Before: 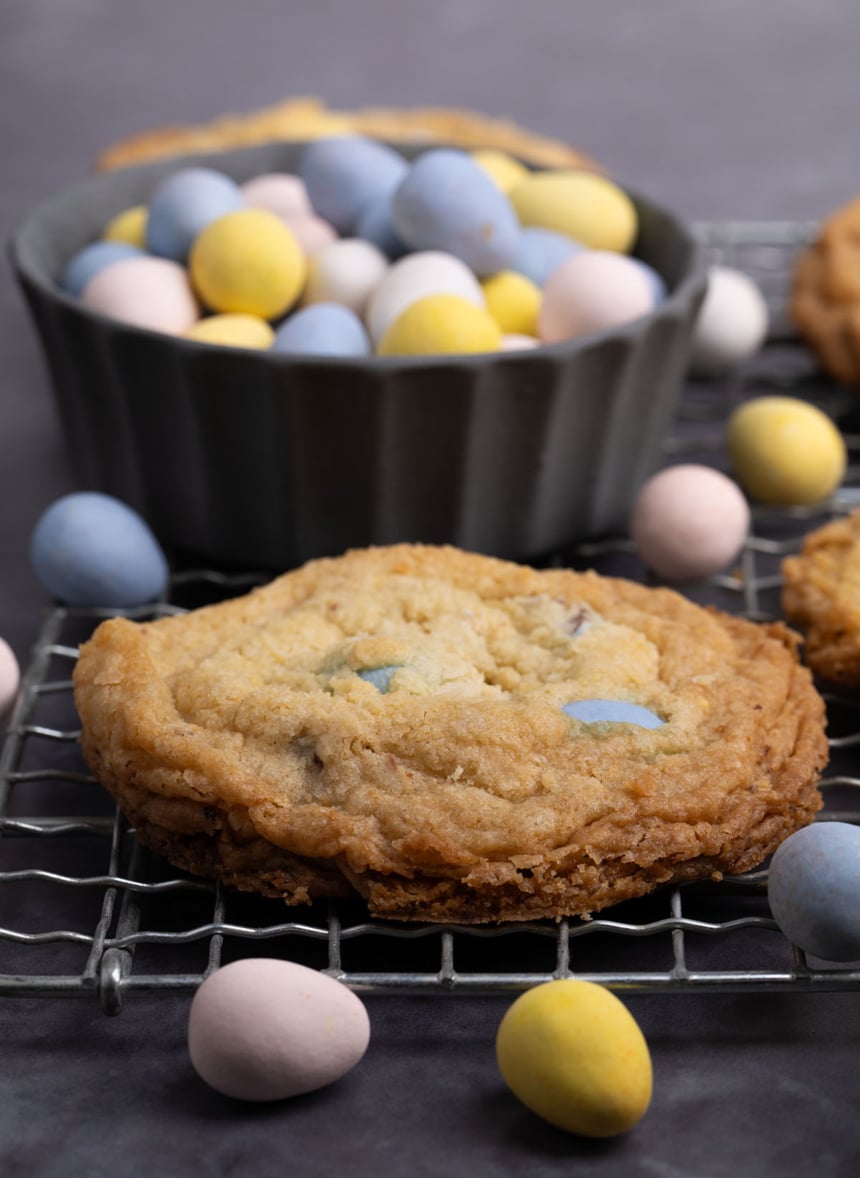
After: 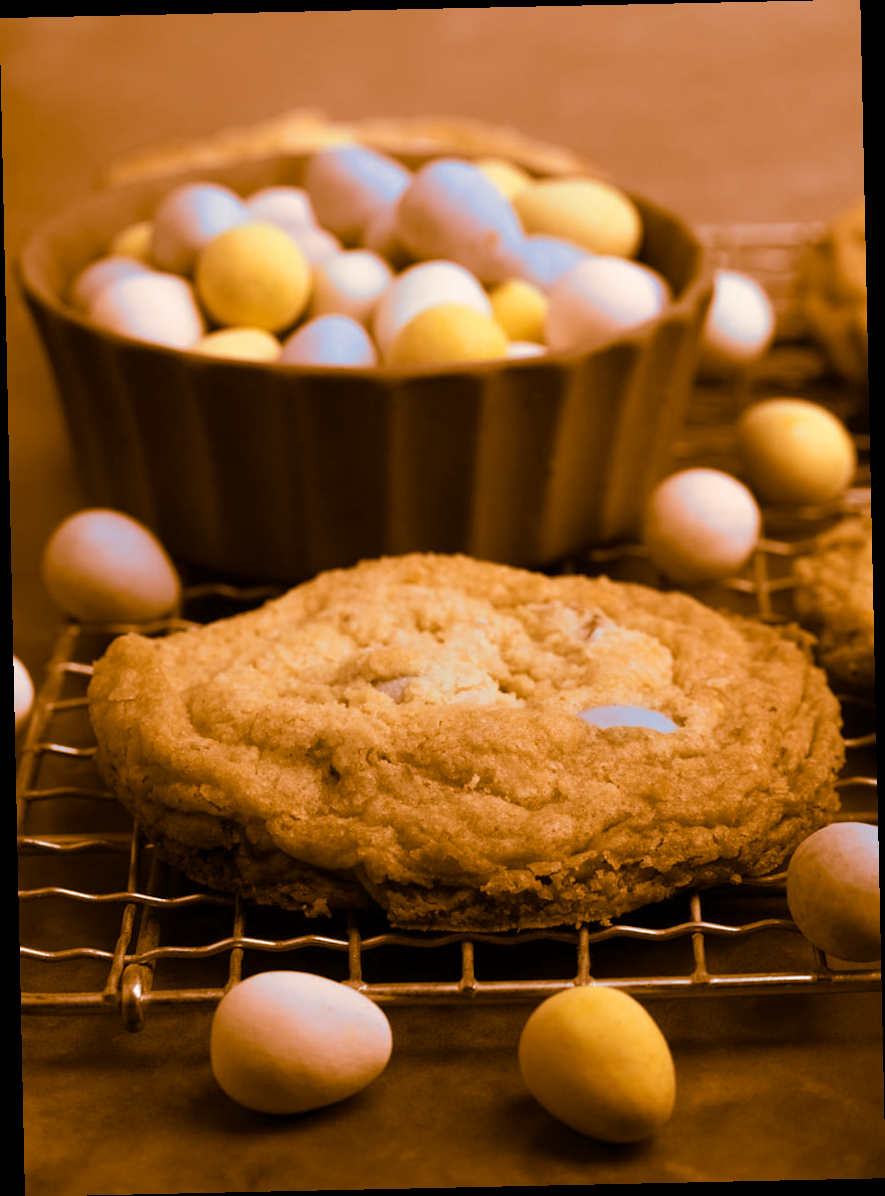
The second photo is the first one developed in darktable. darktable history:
split-toning: shadows › hue 26°, shadows › saturation 0.92, highlights › hue 40°, highlights › saturation 0.92, balance -63, compress 0%
rotate and perspective: rotation -1.24°, automatic cropping off
